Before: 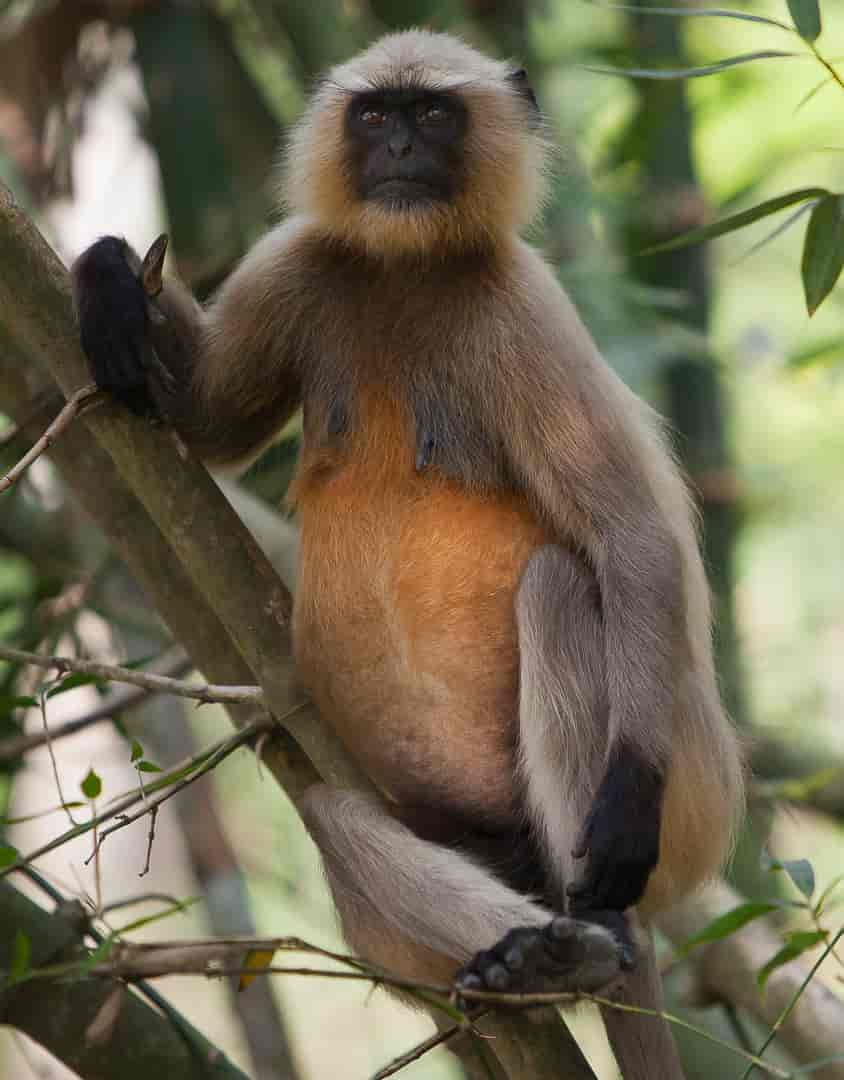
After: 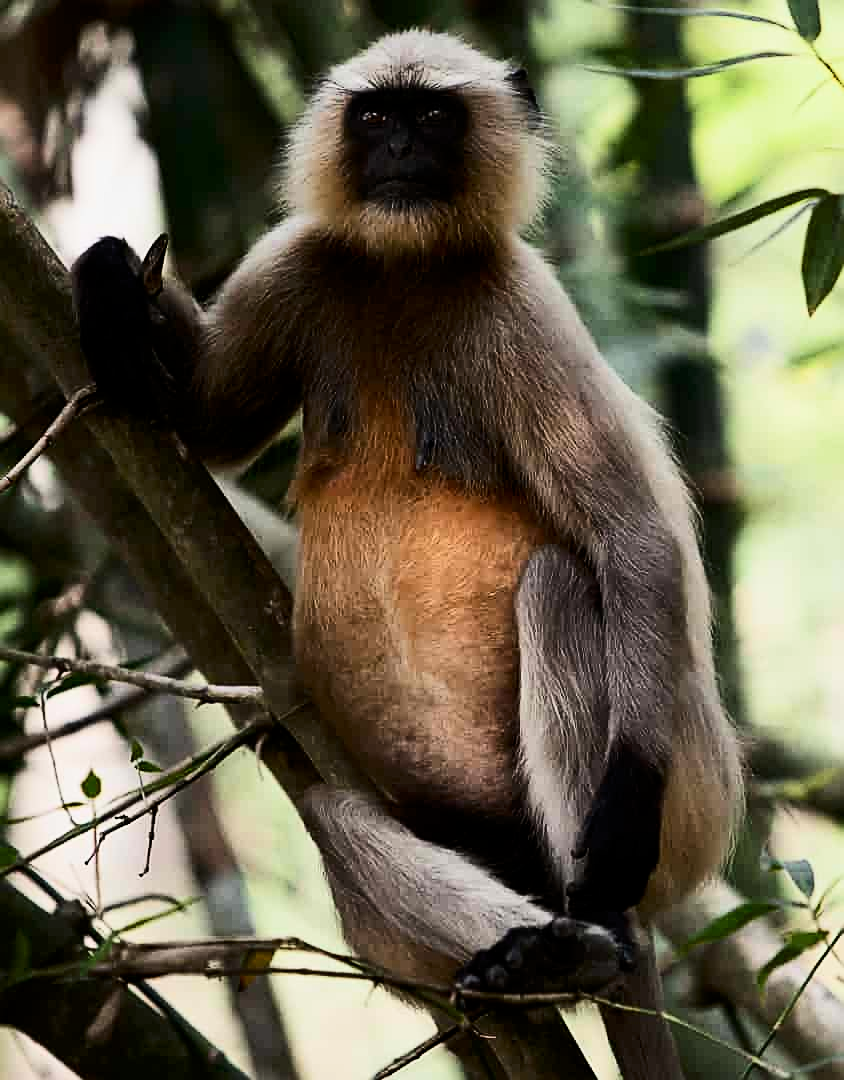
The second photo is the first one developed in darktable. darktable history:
contrast brightness saturation: contrast 0.28
sharpen: on, module defaults
filmic rgb: black relative exposure -16 EV, white relative exposure 6.29 EV, hardness 5.1, contrast 1.35
